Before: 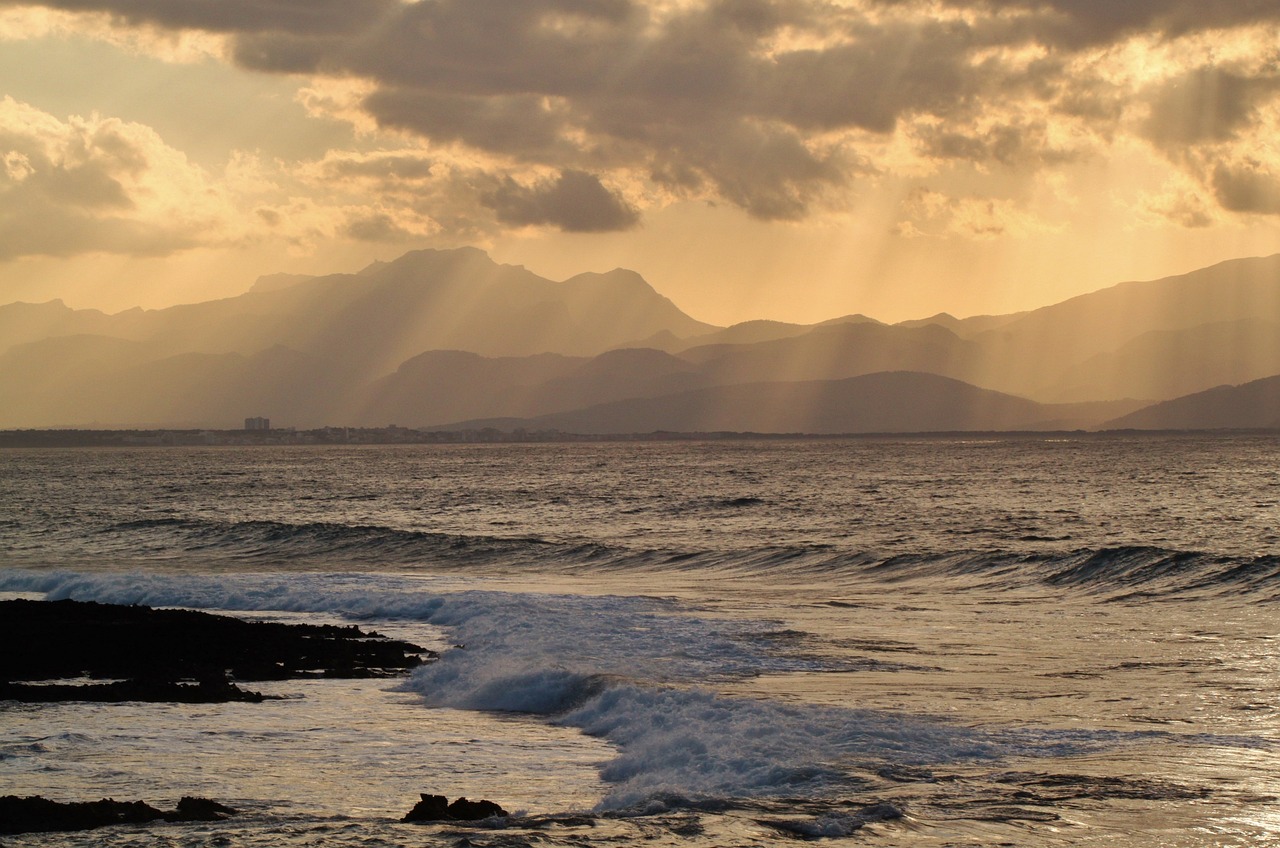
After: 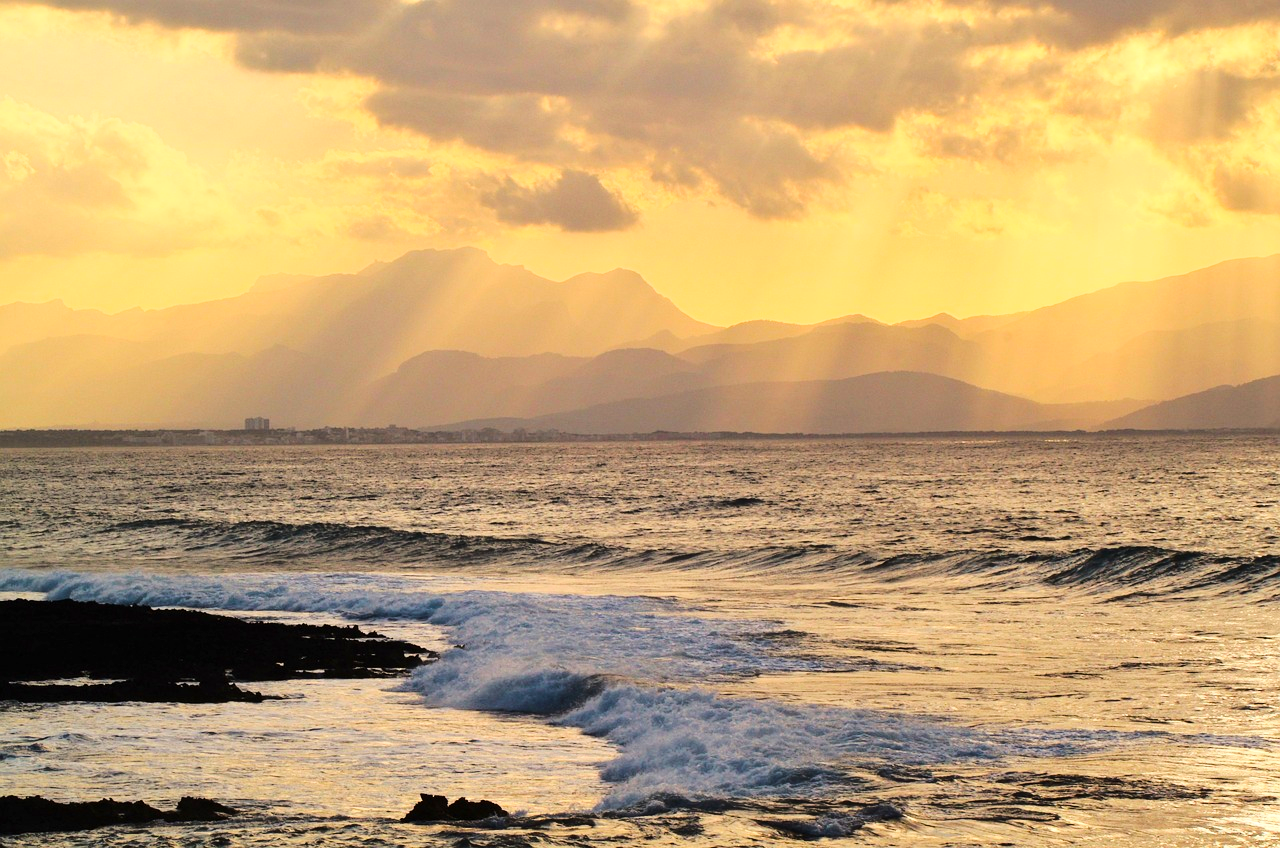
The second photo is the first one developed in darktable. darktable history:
base curve: curves: ch0 [(0, 0) (0.032, 0.037) (0.105, 0.228) (0.435, 0.76) (0.856, 0.983) (1, 1)]
color balance rgb: perceptual saturation grading › global saturation 20%, global vibrance 20%
